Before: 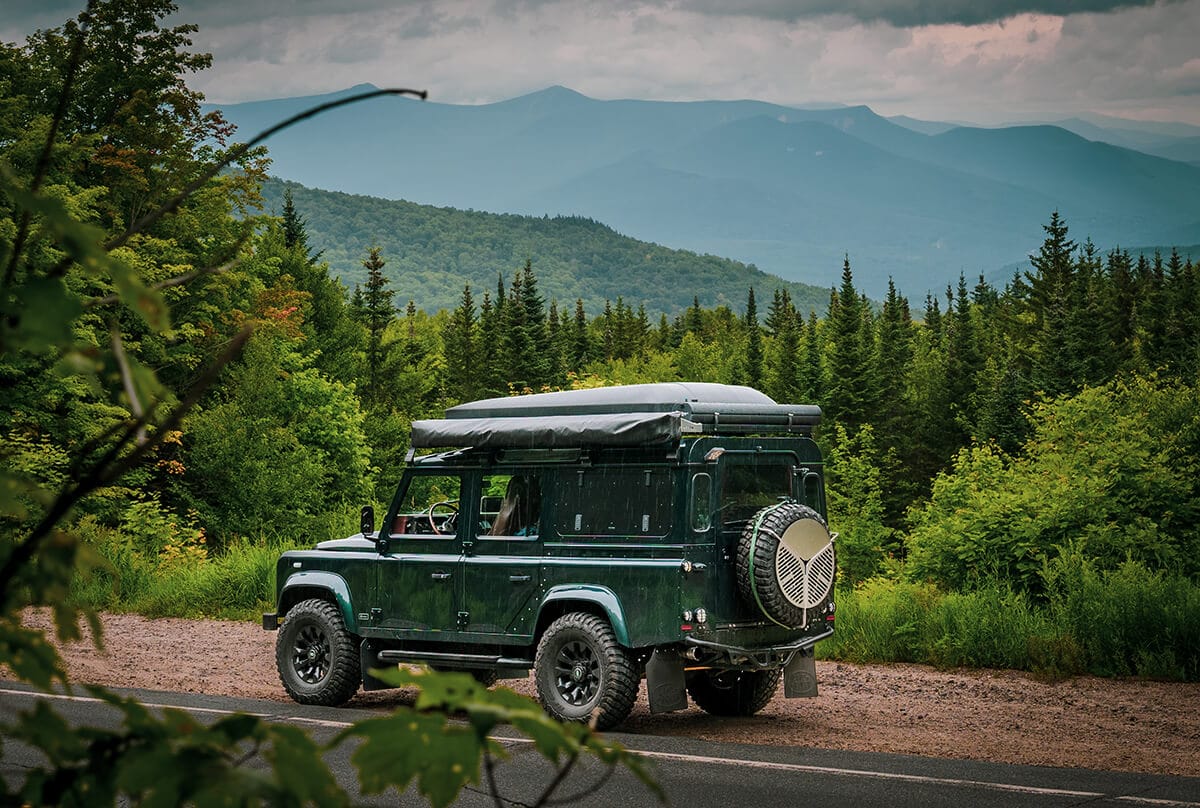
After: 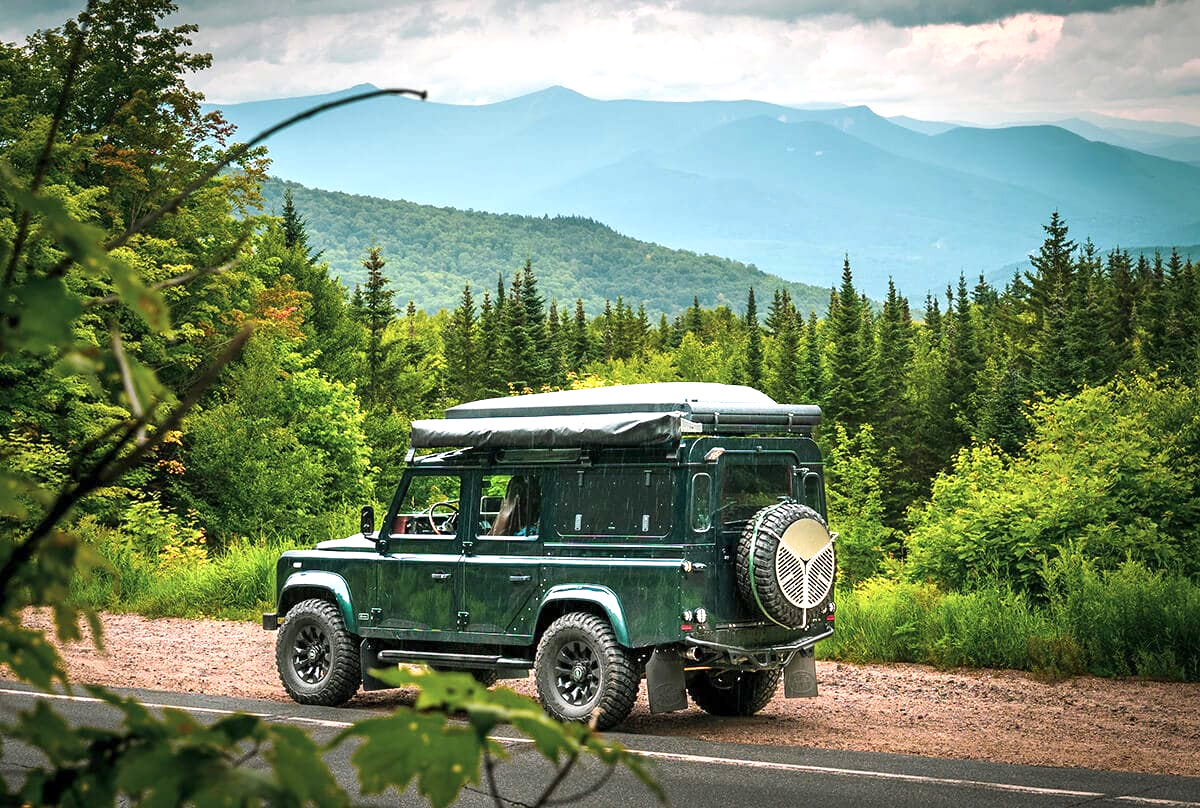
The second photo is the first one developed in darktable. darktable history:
exposure: exposure 1.275 EV, compensate highlight preservation false
